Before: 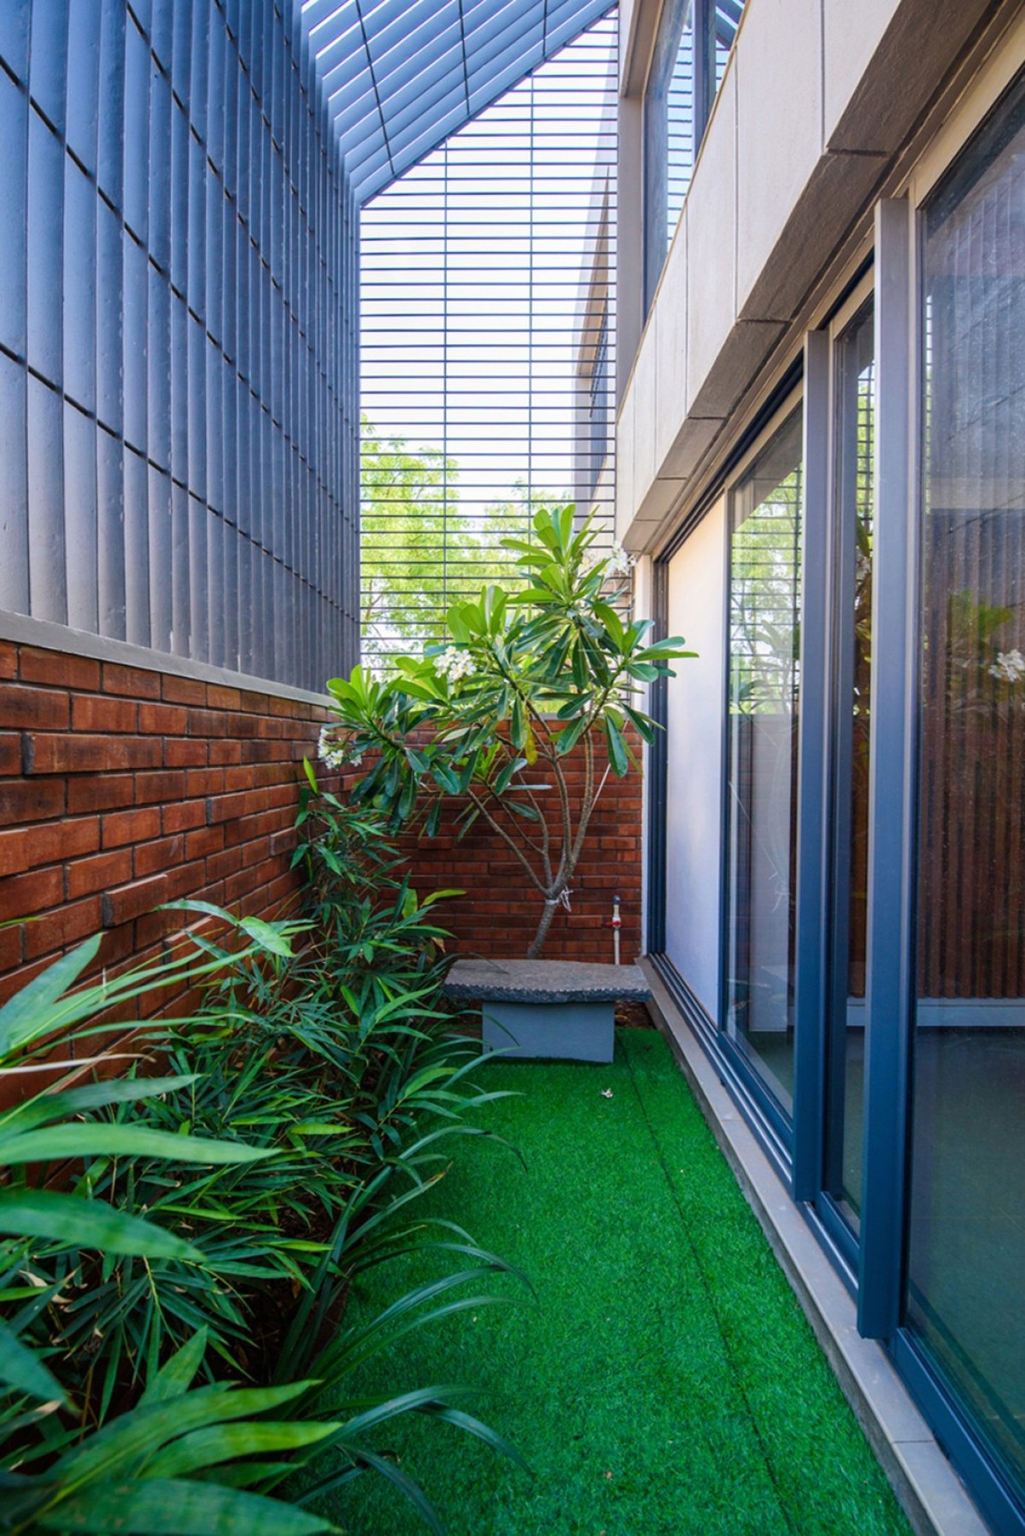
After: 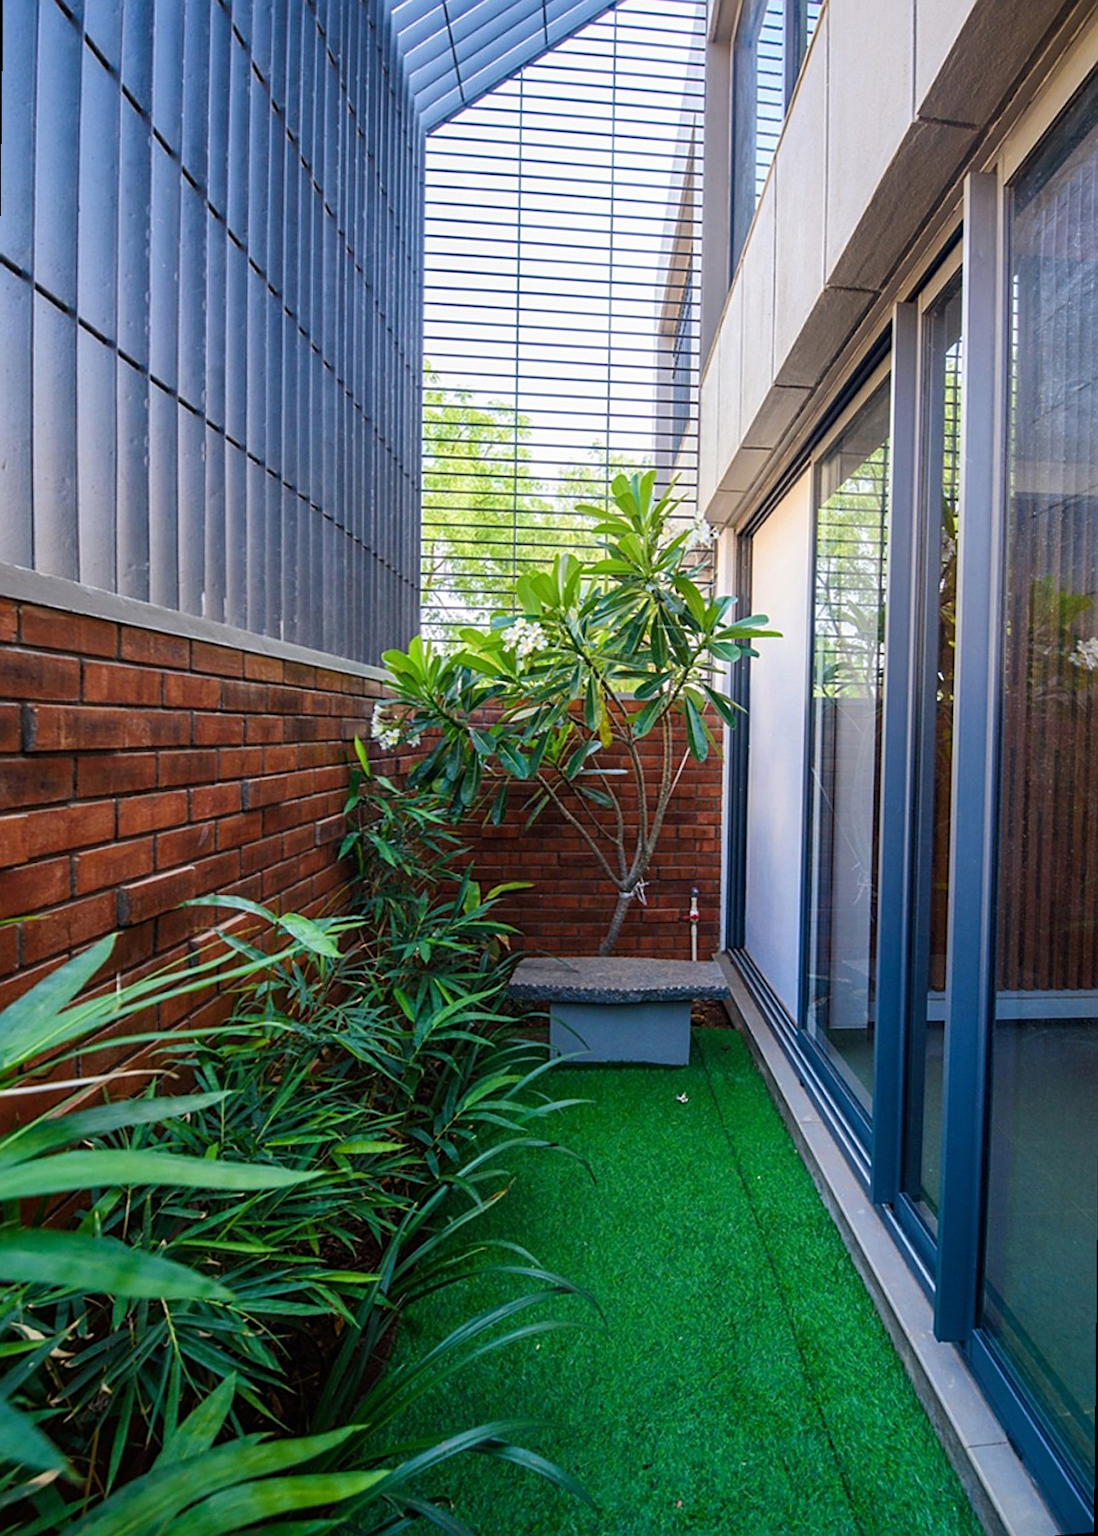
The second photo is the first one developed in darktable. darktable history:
crop and rotate: left 0.614%, top 0.179%, bottom 0.309%
sharpen: on, module defaults
rotate and perspective: rotation 0.679°, lens shift (horizontal) 0.136, crop left 0.009, crop right 0.991, crop top 0.078, crop bottom 0.95
